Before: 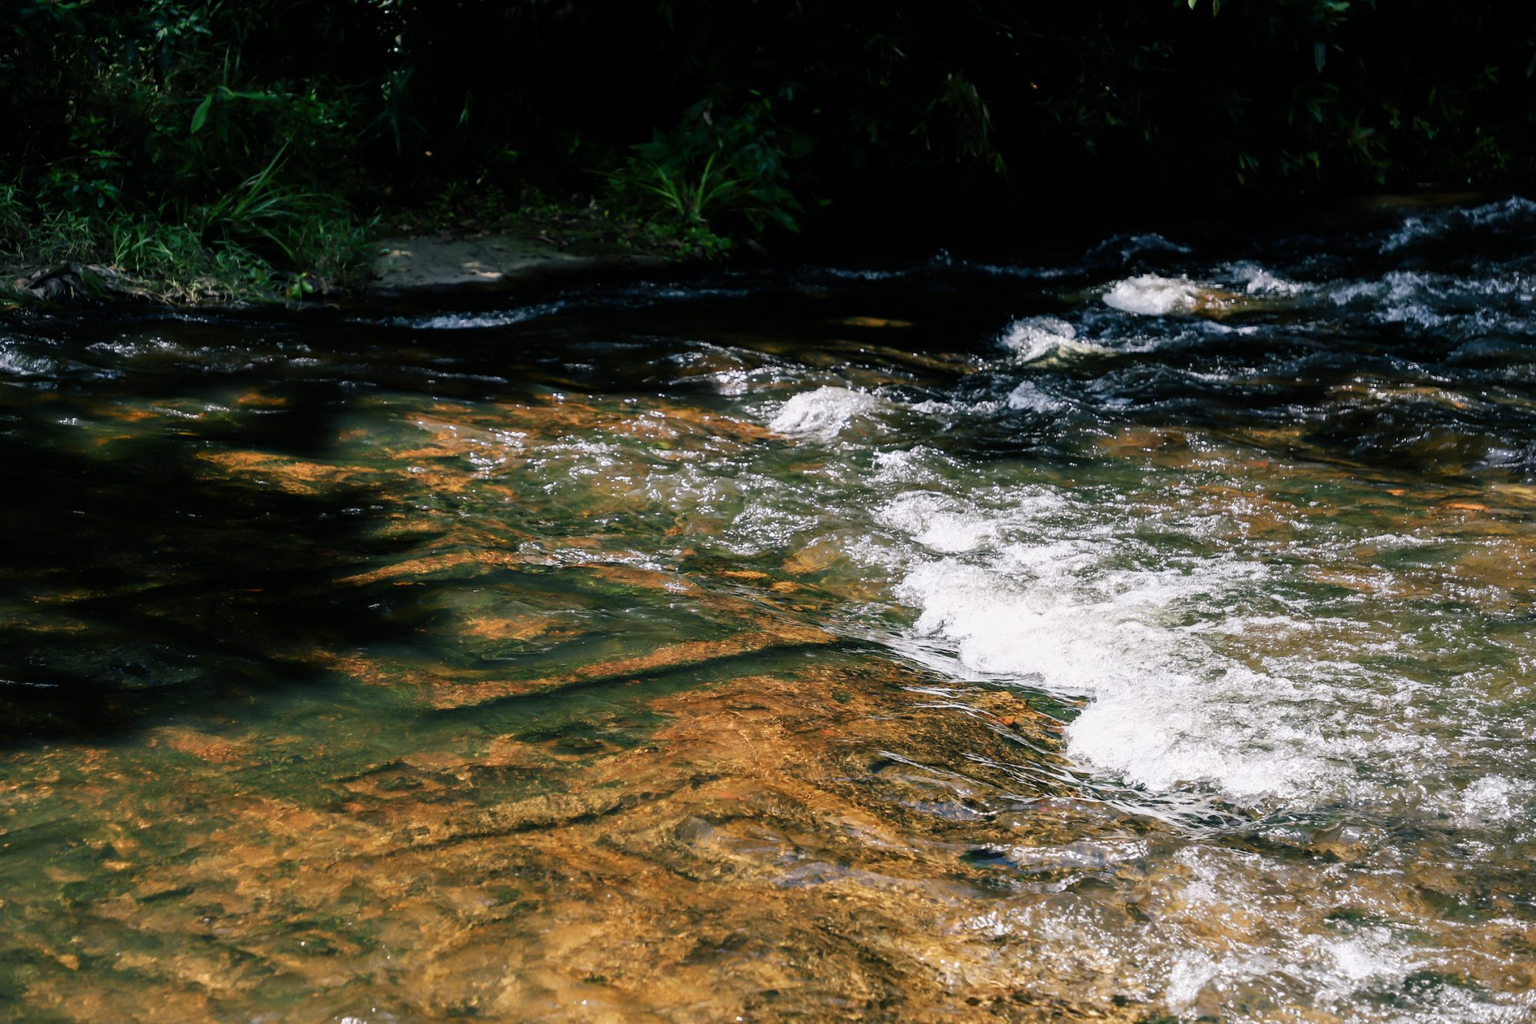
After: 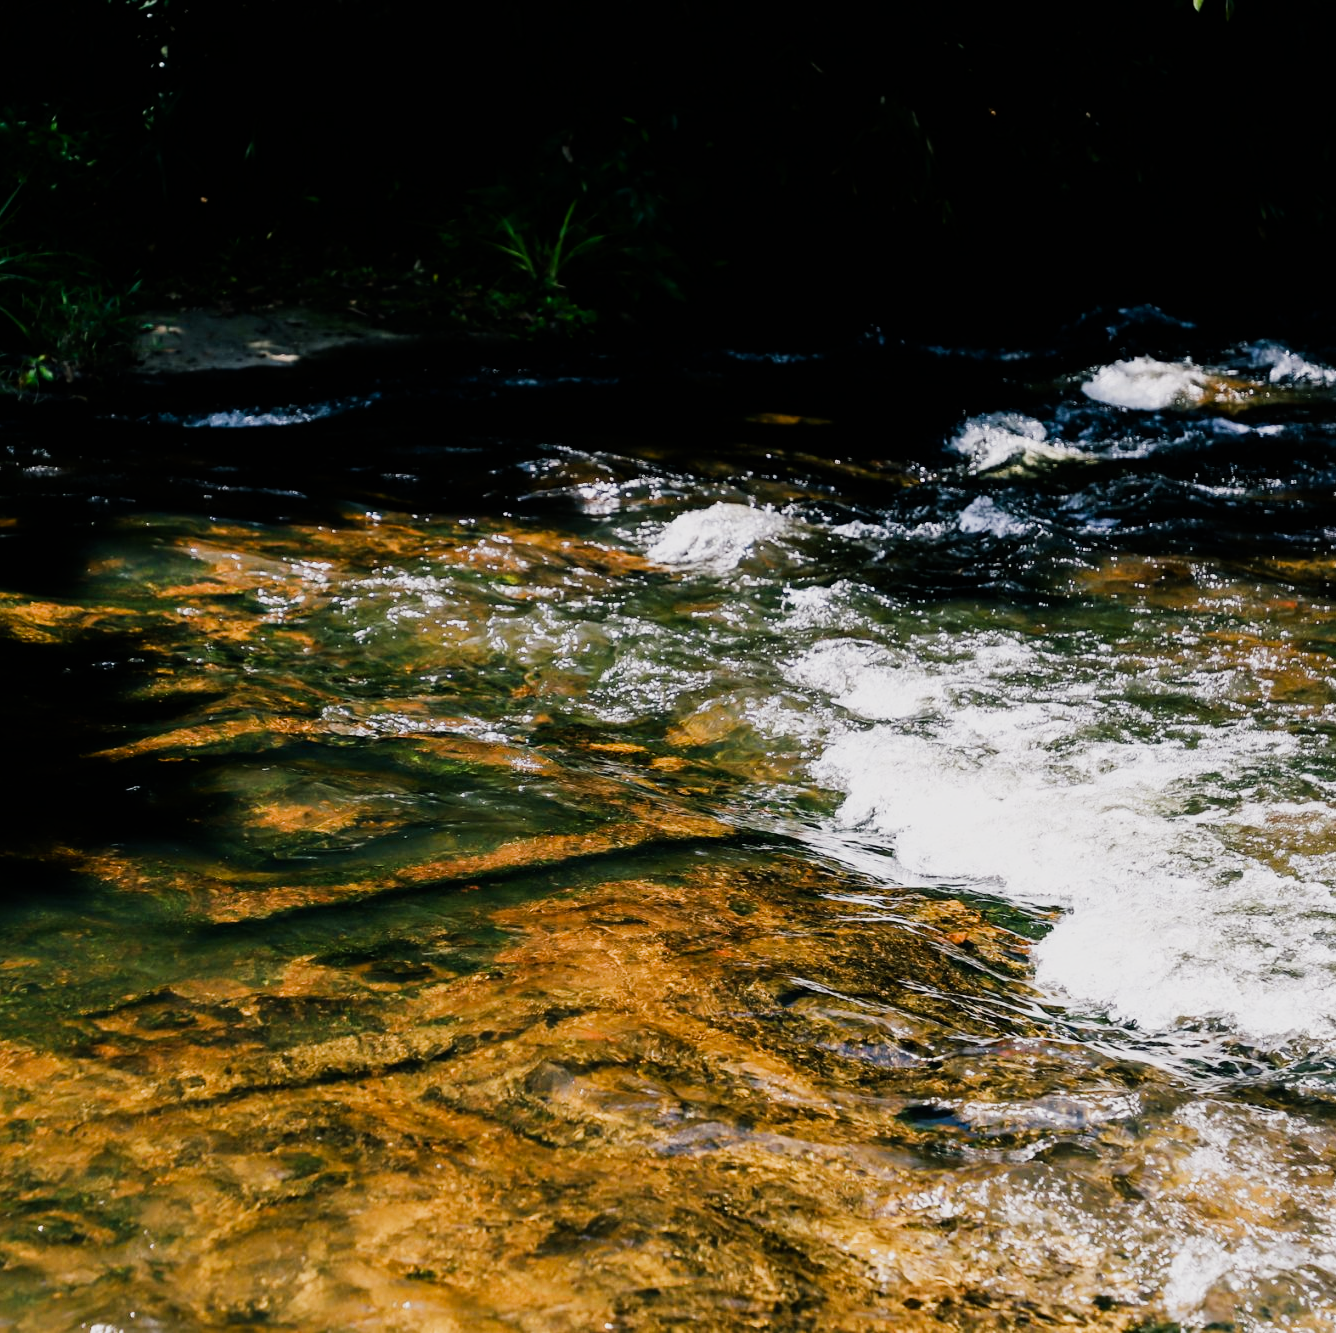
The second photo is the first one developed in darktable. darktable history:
sigmoid: contrast 1.8
crop and rotate: left 17.732%, right 15.423%
